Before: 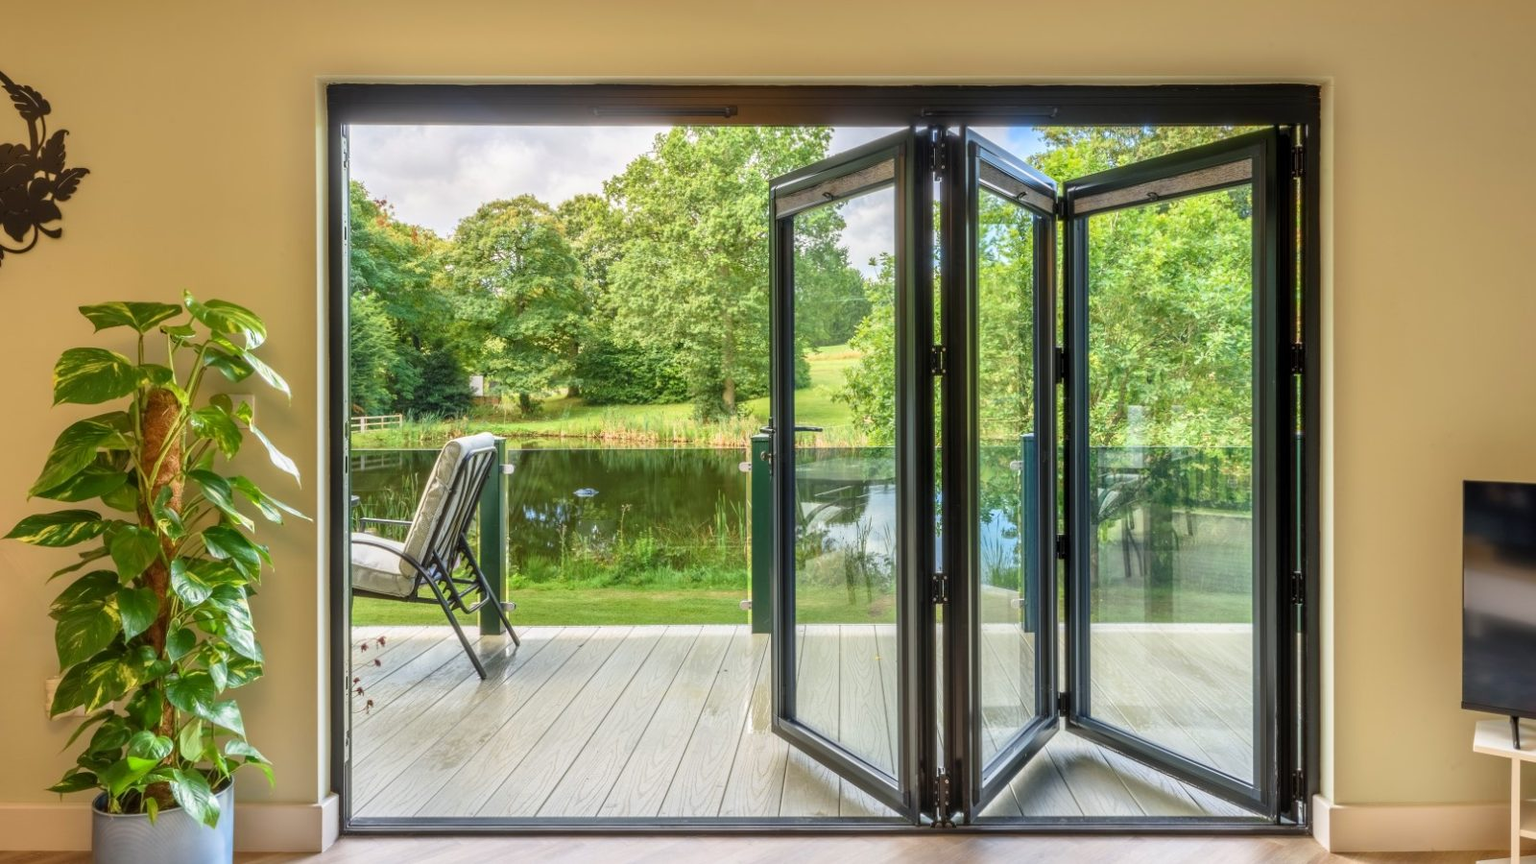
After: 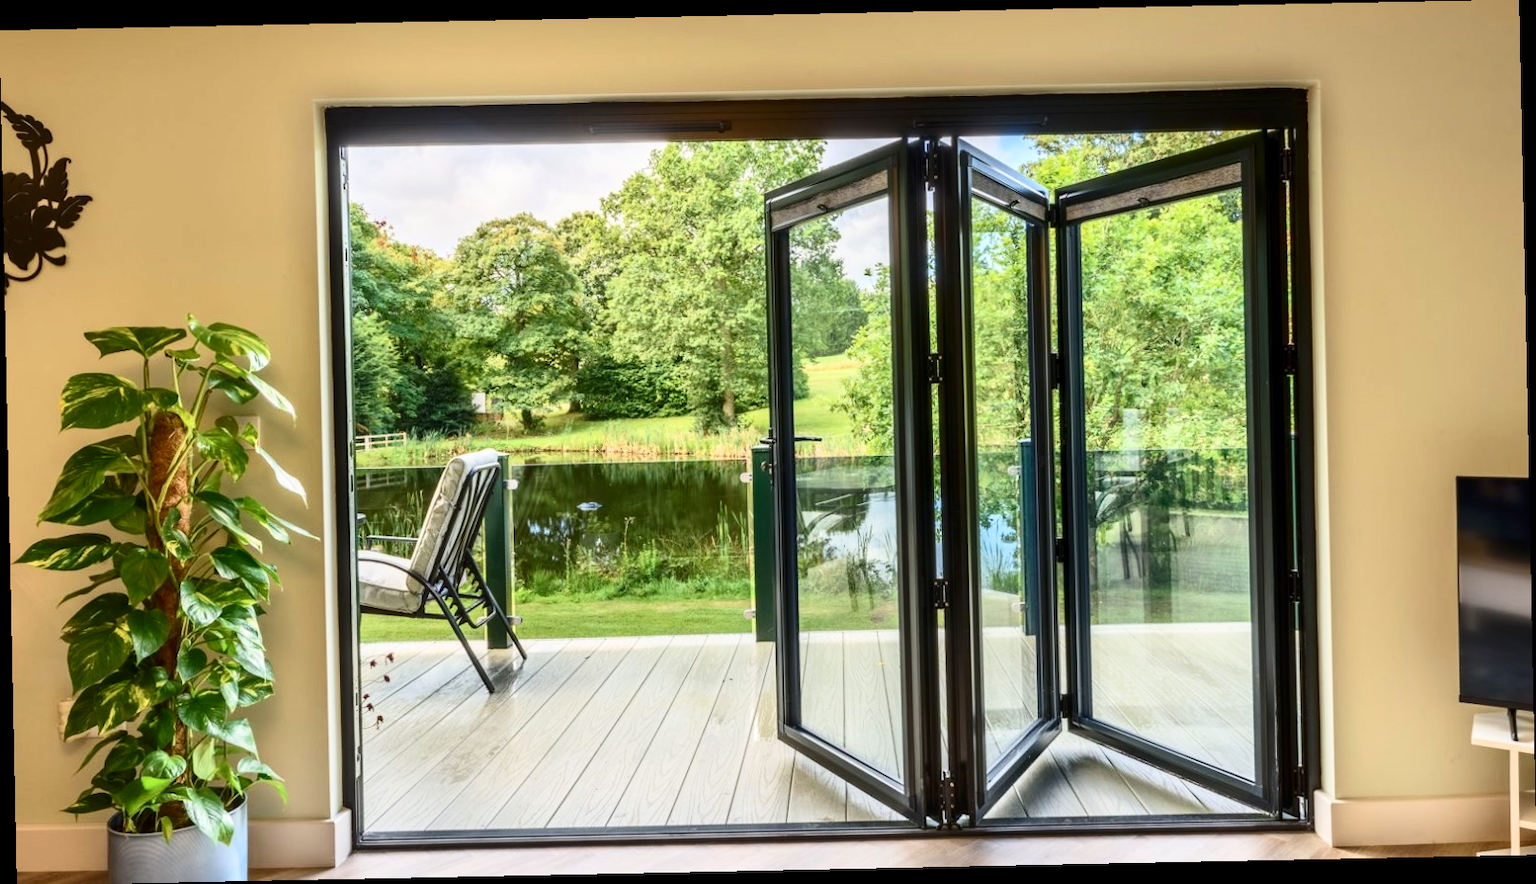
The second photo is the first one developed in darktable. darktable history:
contrast brightness saturation: contrast 0.28
rotate and perspective: rotation -1.17°, automatic cropping off
